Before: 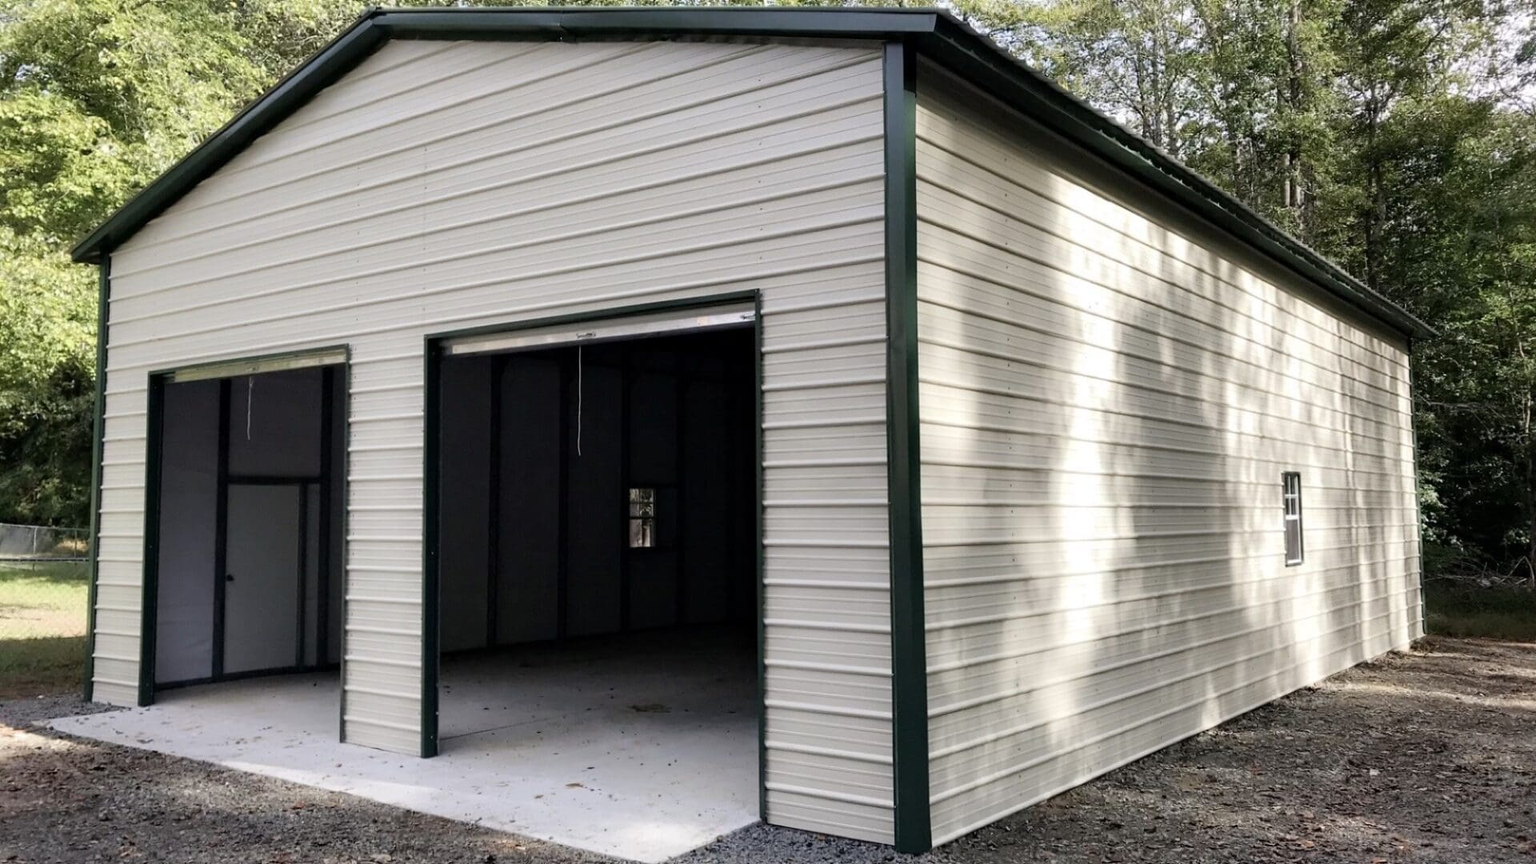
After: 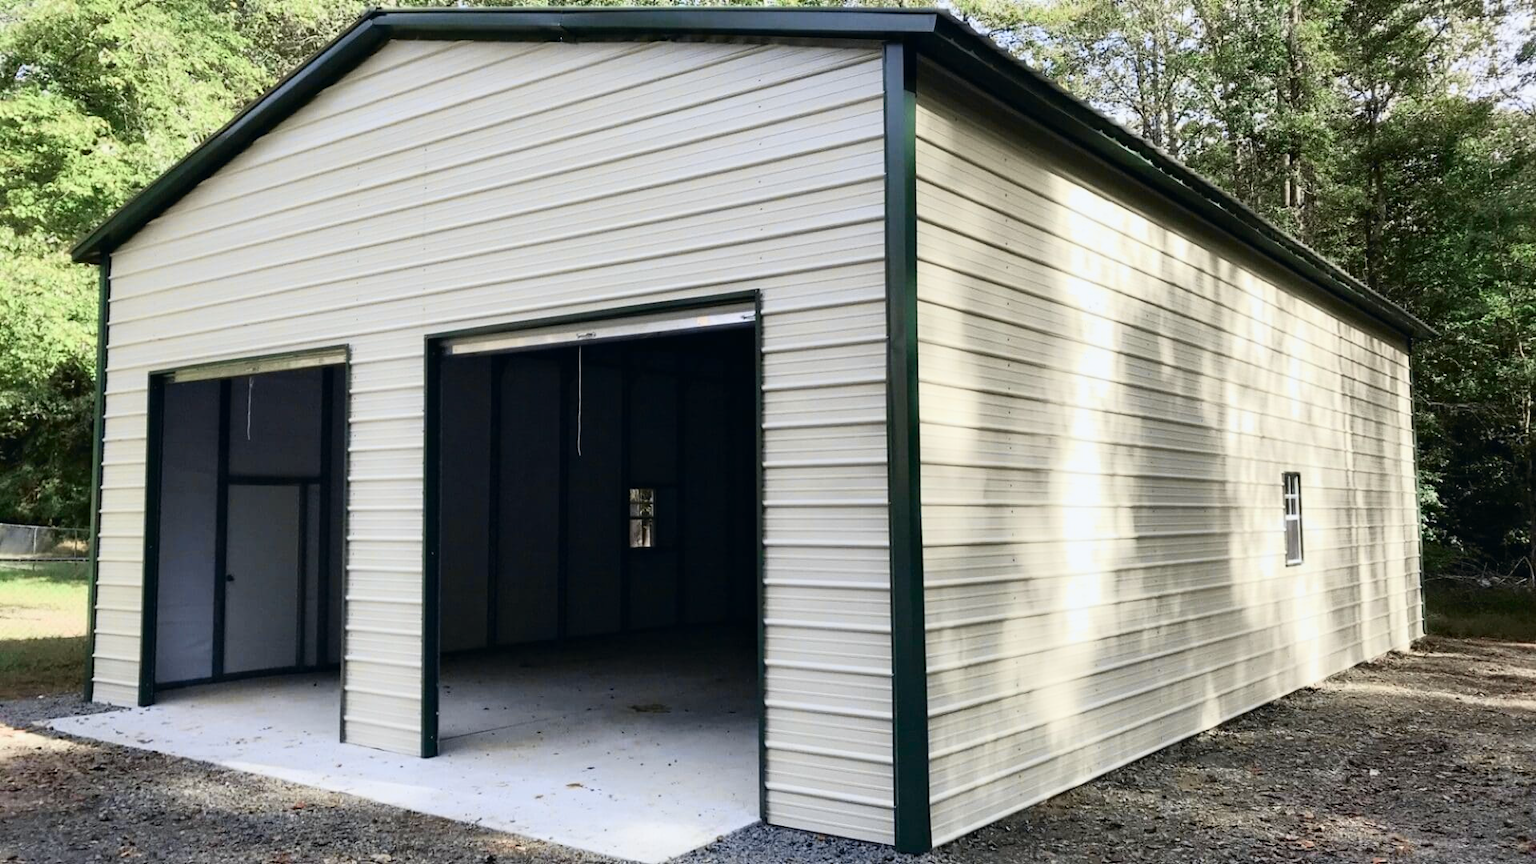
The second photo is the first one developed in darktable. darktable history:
tone curve: curves: ch0 [(0, 0.013) (0.104, 0.103) (0.258, 0.267) (0.448, 0.487) (0.709, 0.794) (0.886, 0.922) (0.994, 0.971)]; ch1 [(0, 0) (0.335, 0.298) (0.446, 0.413) (0.488, 0.484) (0.515, 0.508) (0.566, 0.593) (0.635, 0.661) (1, 1)]; ch2 [(0, 0) (0.314, 0.301) (0.437, 0.403) (0.502, 0.494) (0.528, 0.54) (0.557, 0.559) (0.612, 0.62) (0.715, 0.691) (1, 1)], color space Lab, independent channels, preserve colors none
